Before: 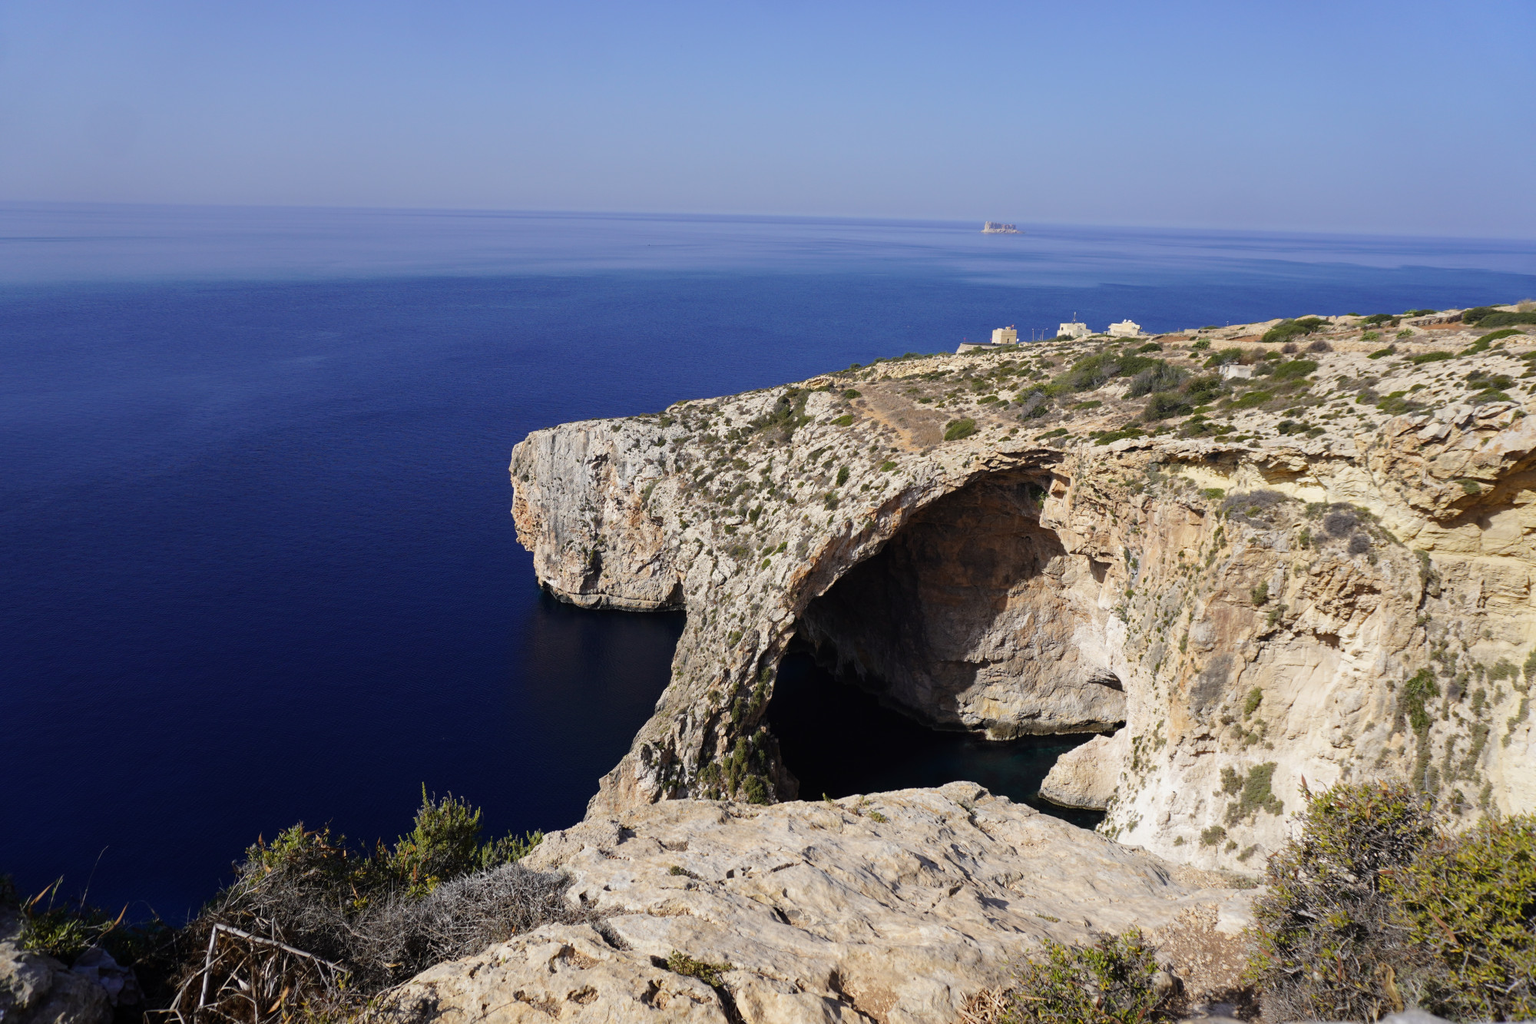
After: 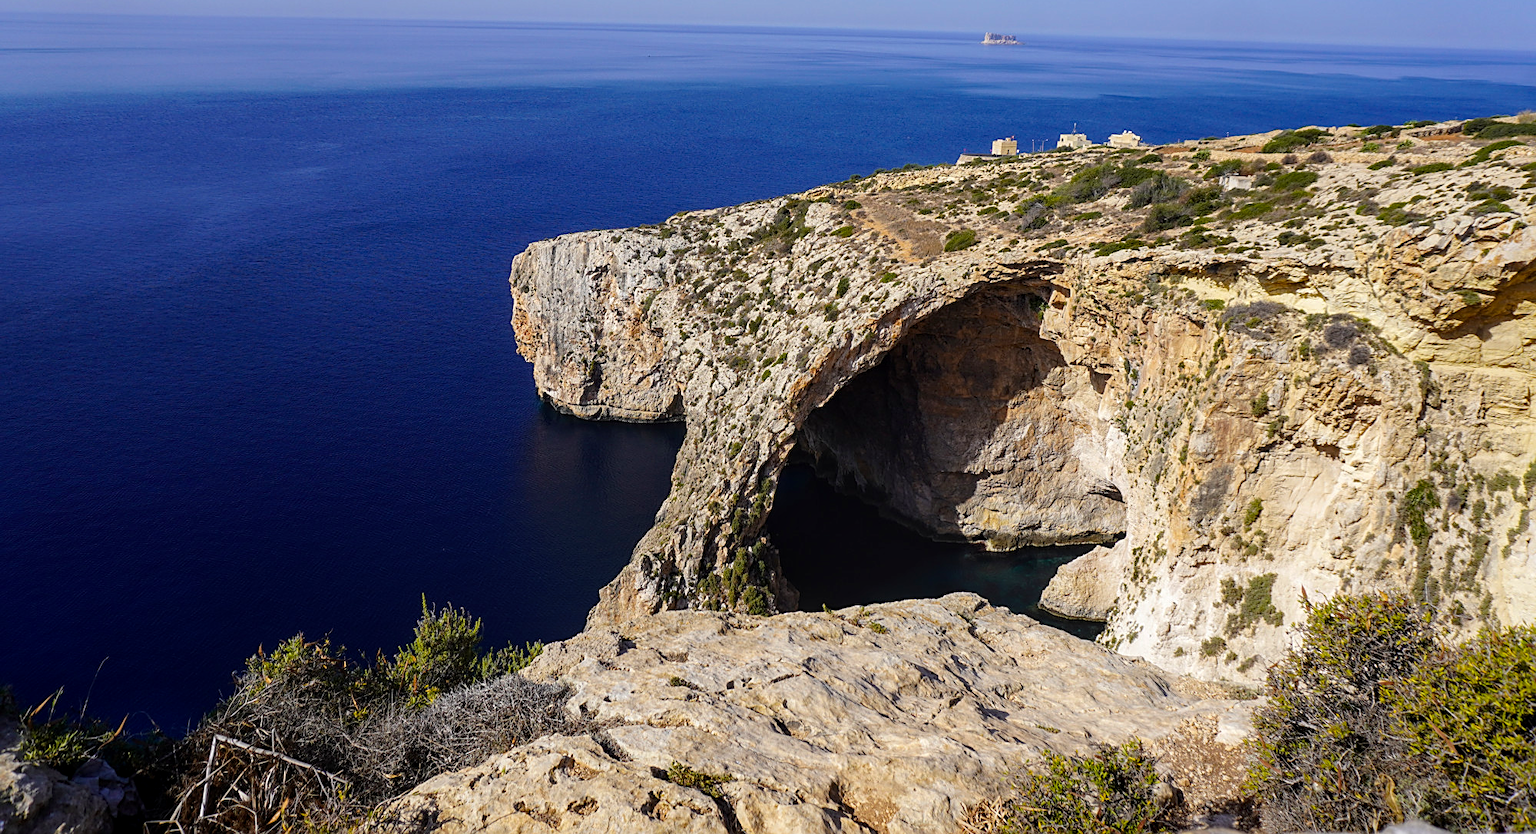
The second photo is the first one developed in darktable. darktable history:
tone equalizer: on, module defaults
crop and rotate: top 18.507%
sharpen: on, module defaults
color balance rgb: perceptual saturation grading › global saturation 25%, global vibrance 20%
local contrast: detail 130%
